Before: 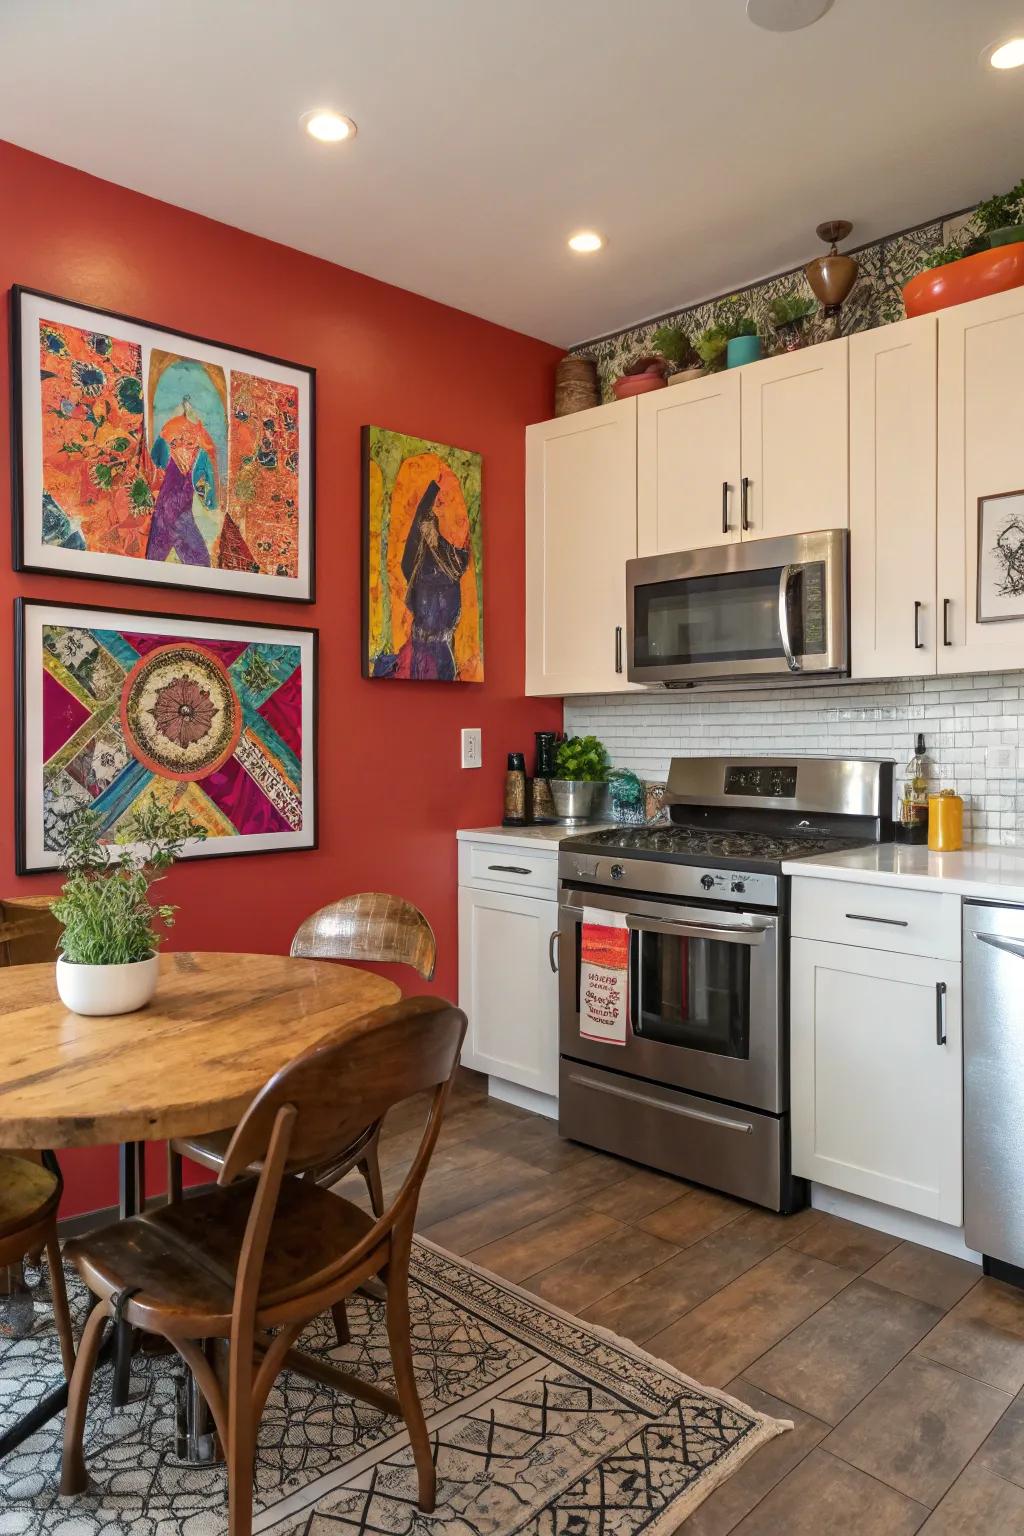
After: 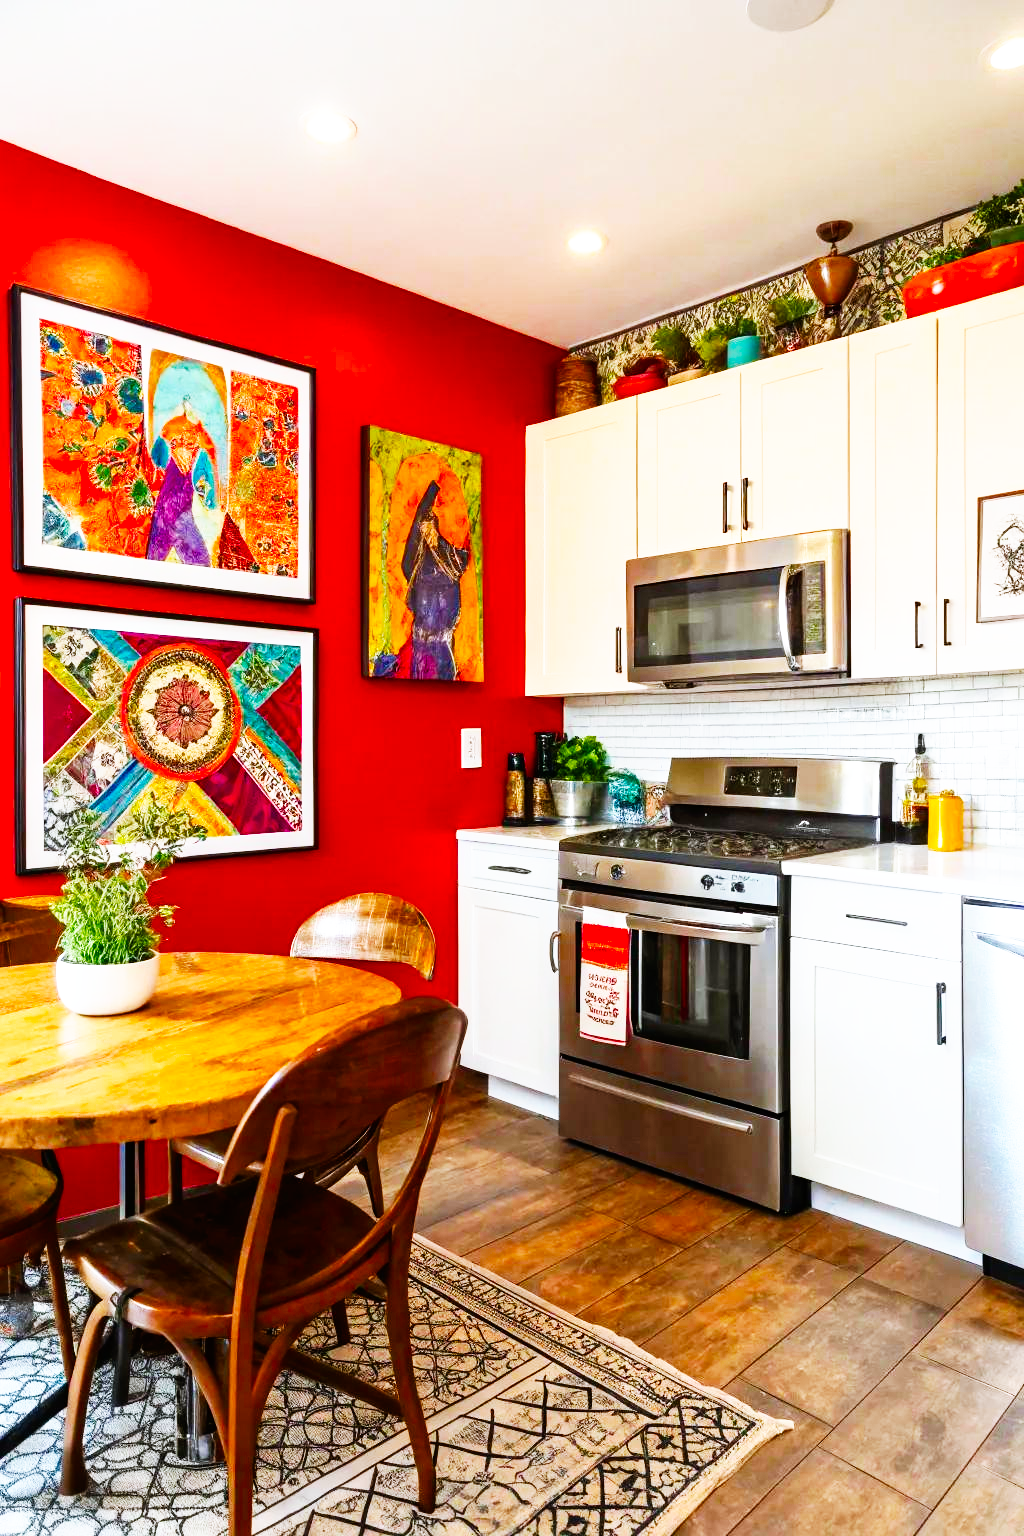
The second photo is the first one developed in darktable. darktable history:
base curve: curves: ch0 [(0, 0) (0.007, 0.004) (0.027, 0.03) (0.046, 0.07) (0.207, 0.54) (0.442, 0.872) (0.673, 0.972) (1, 1)], preserve colors none
color correction: highlights b* -0.017, saturation 1.09
color balance rgb: highlights gain › luminance 17.044%, highlights gain › chroma 2.866%, highlights gain › hue 259.34°, perceptual saturation grading › global saturation 19.432%, global vibrance 15.815%, saturation formula JzAzBz (2021)
